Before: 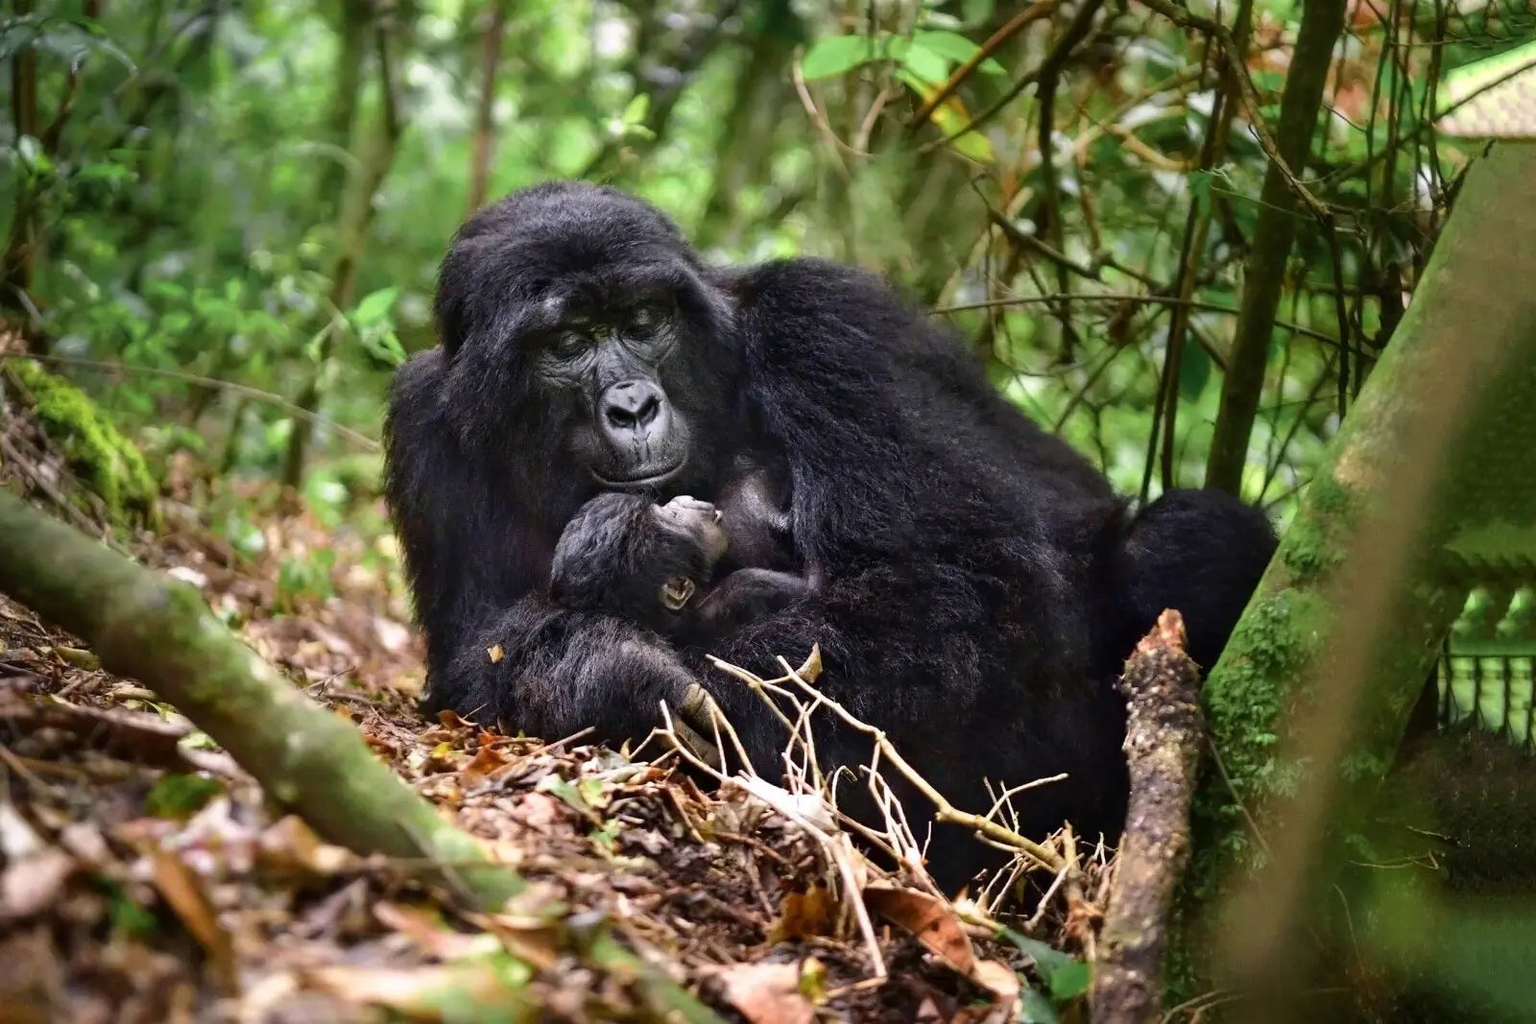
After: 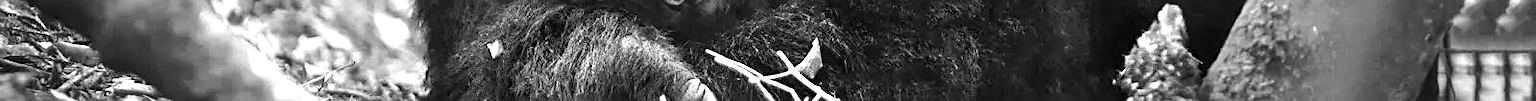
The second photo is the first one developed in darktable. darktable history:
sharpen: on, module defaults
monochrome: a 16.06, b 15.48, size 1
crop and rotate: top 59.084%, bottom 30.916%
exposure: exposure 1 EV, compensate highlight preservation false
